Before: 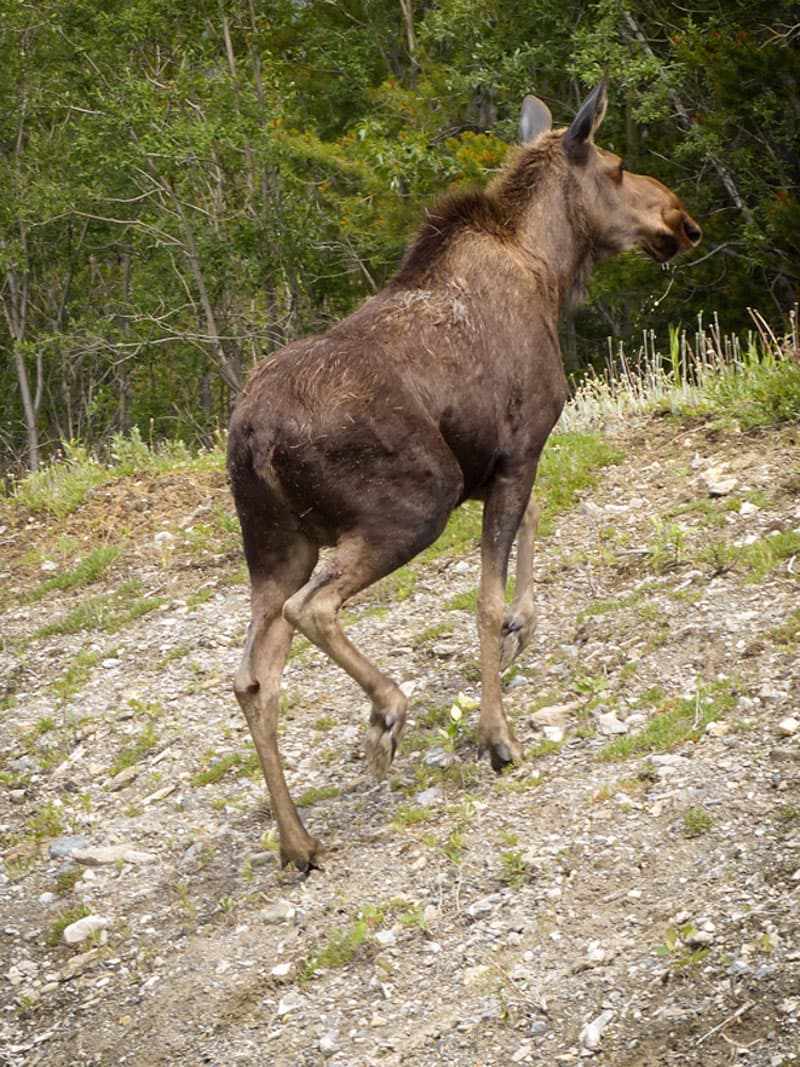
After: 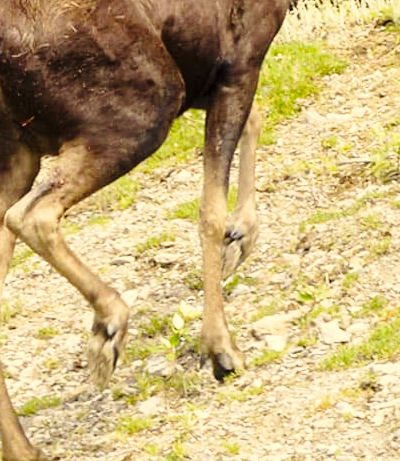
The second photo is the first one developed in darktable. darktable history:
crop: left 34.828%, top 36.678%, right 15.103%, bottom 20.107%
base curve: curves: ch0 [(0, 0) (0.028, 0.03) (0.121, 0.232) (0.46, 0.748) (0.859, 0.968) (1, 1)], preserve colors none
color correction: highlights a* 1.29, highlights b* 17.98
